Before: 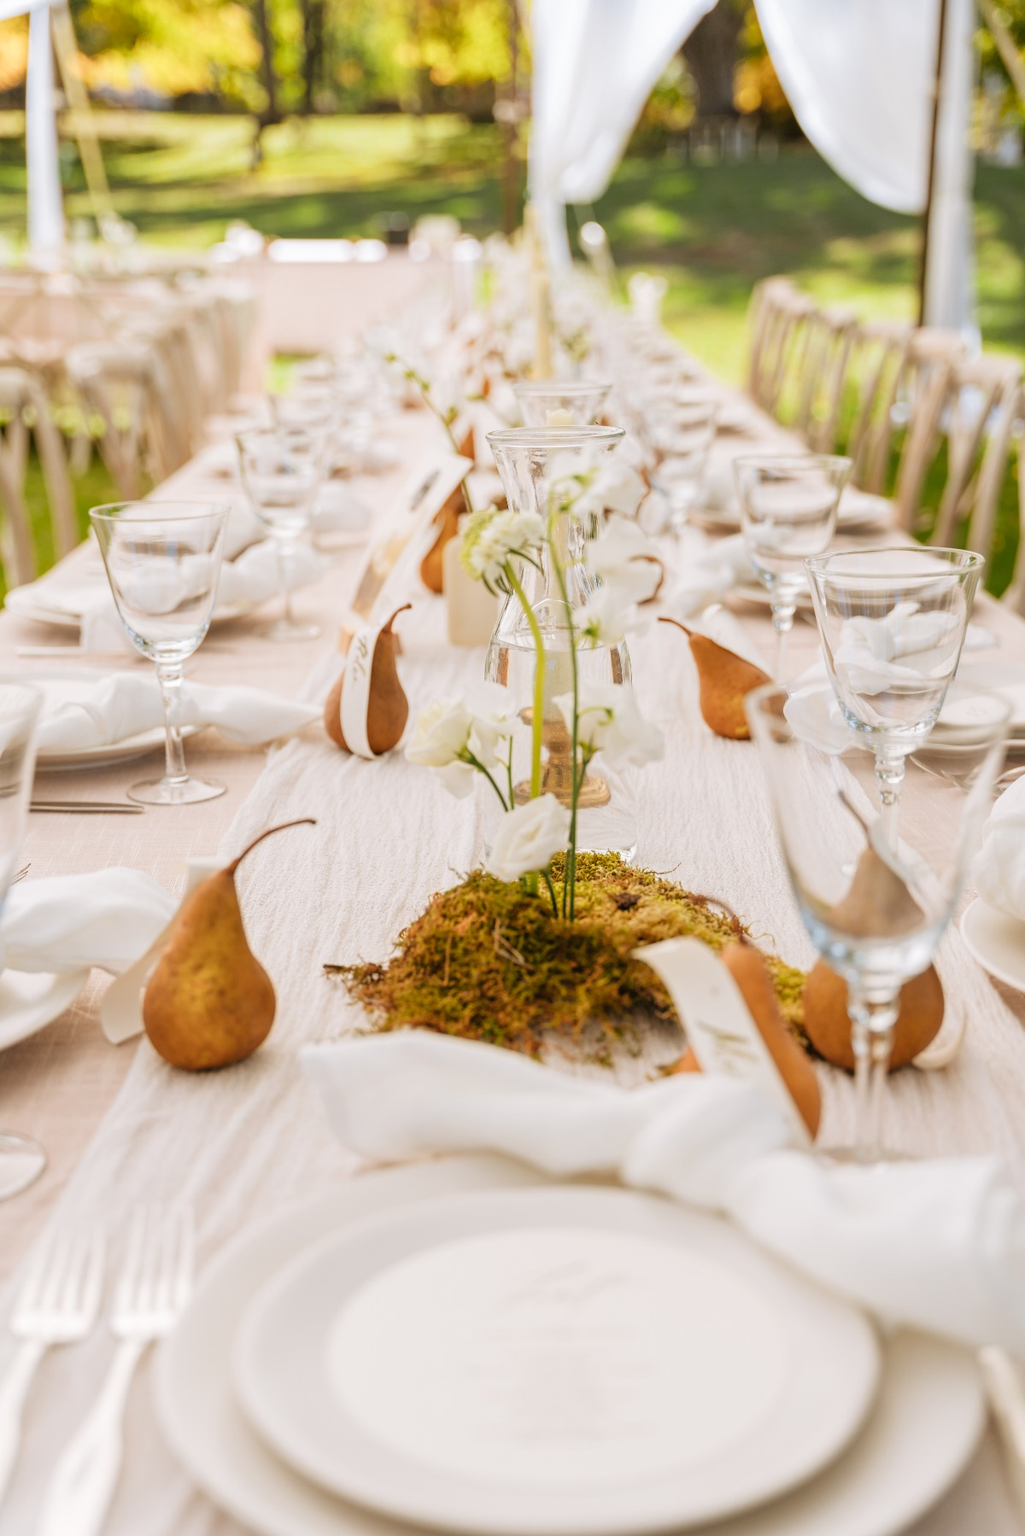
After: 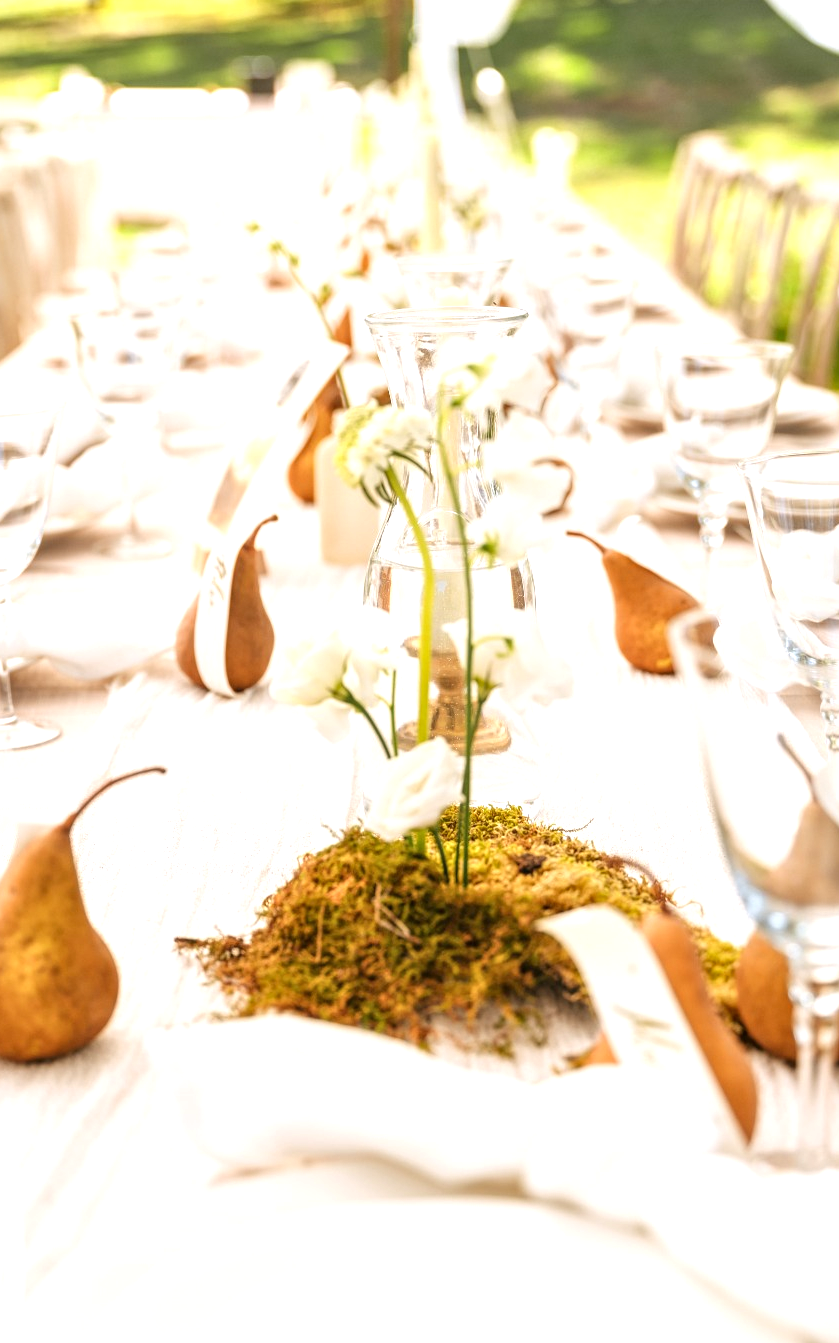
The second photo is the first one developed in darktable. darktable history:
crop and rotate: left 17.034%, top 10.714%, right 13.049%, bottom 14.586%
exposure: black level correction 0, exposure 0.692 EV, compensate highlight preservation false
local contrast: on, module defaults
